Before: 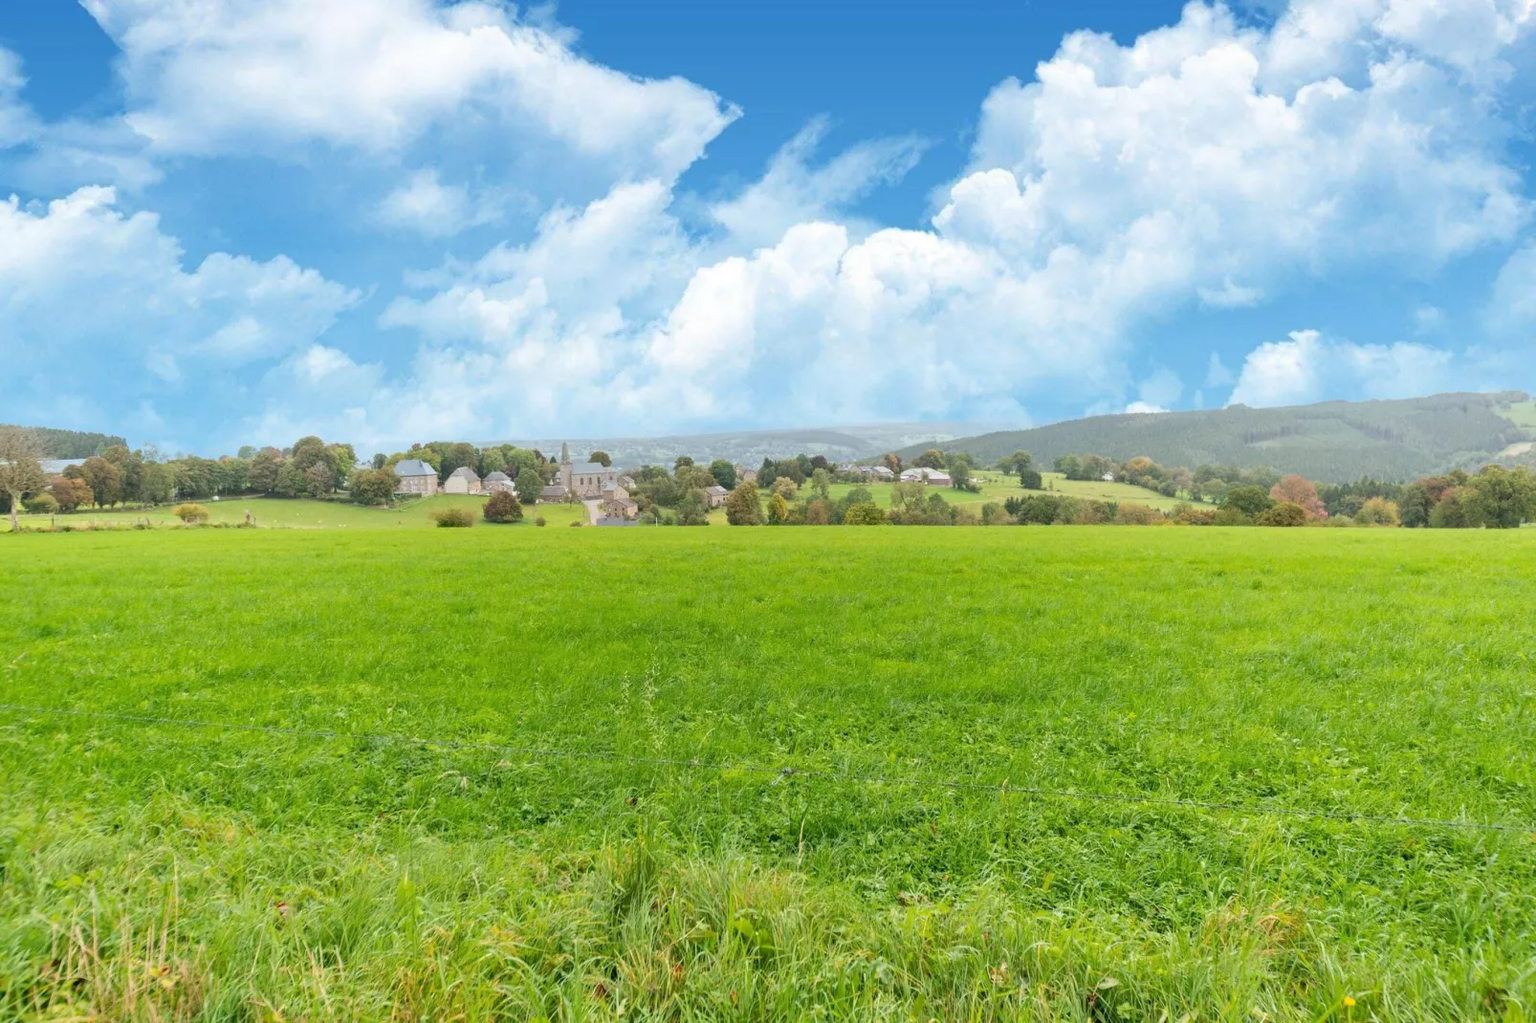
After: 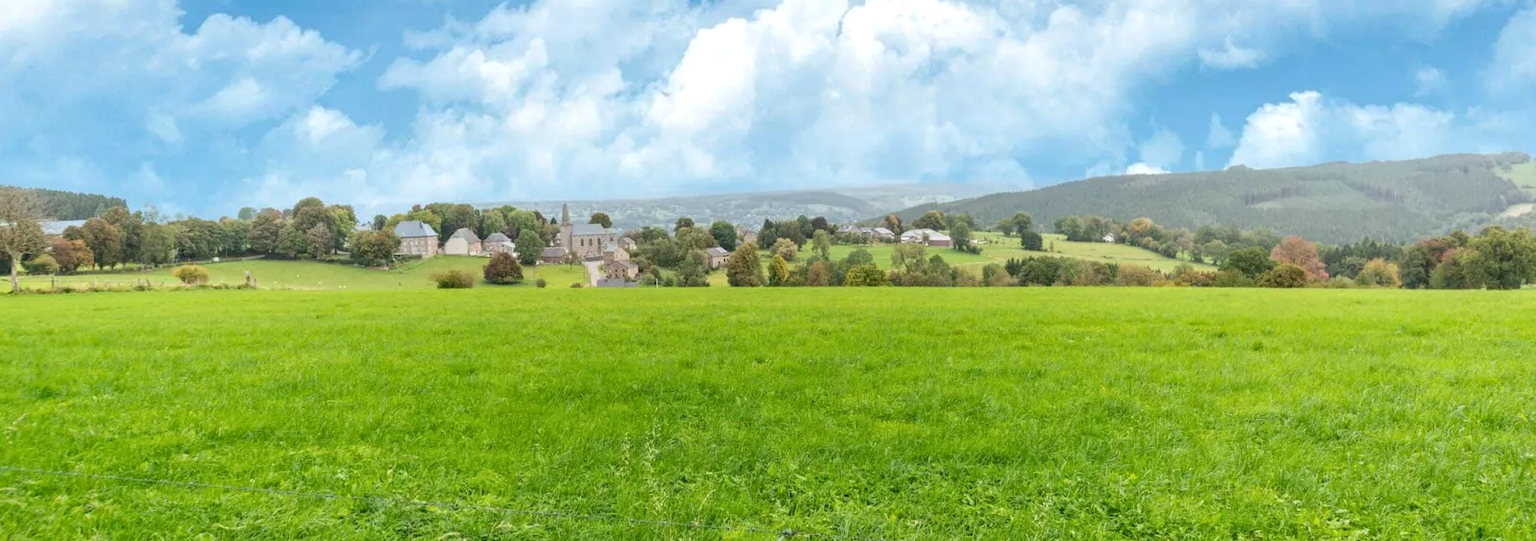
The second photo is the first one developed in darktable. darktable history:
crop and rotate: top 23.413%, bottom 23.635%
local contrast: on, module defaults
